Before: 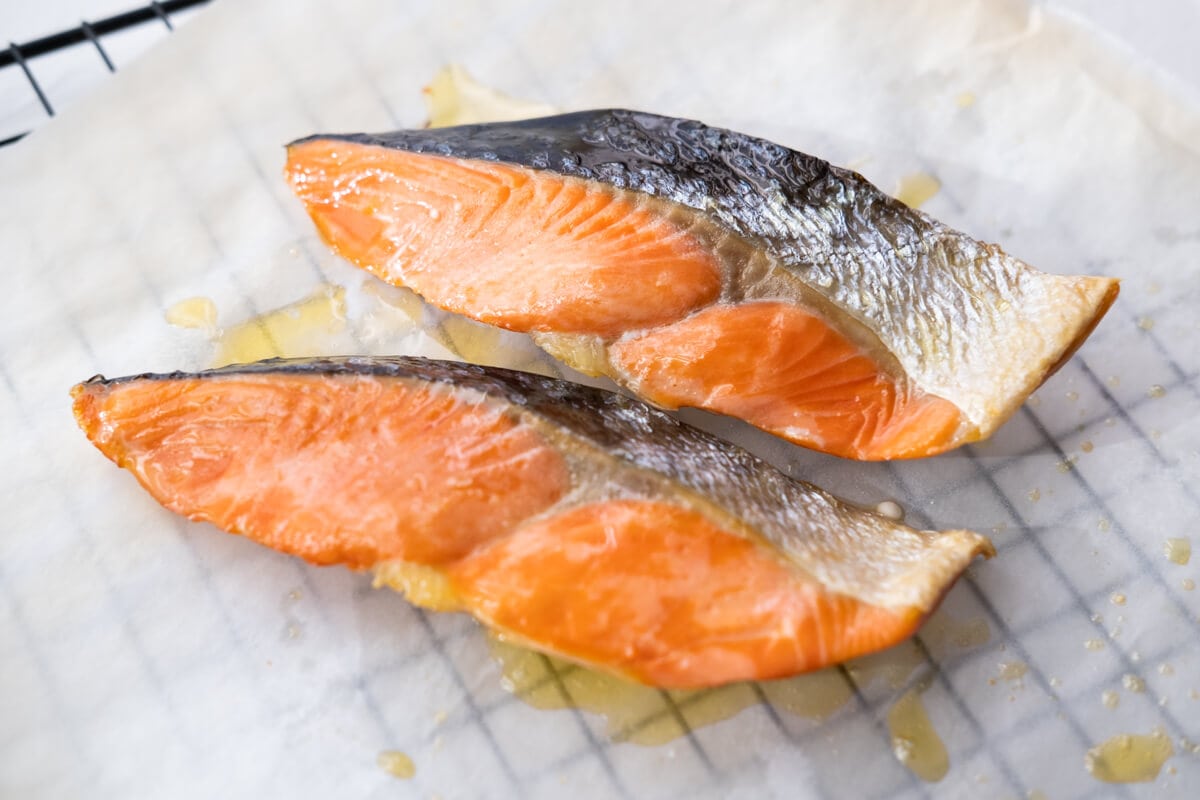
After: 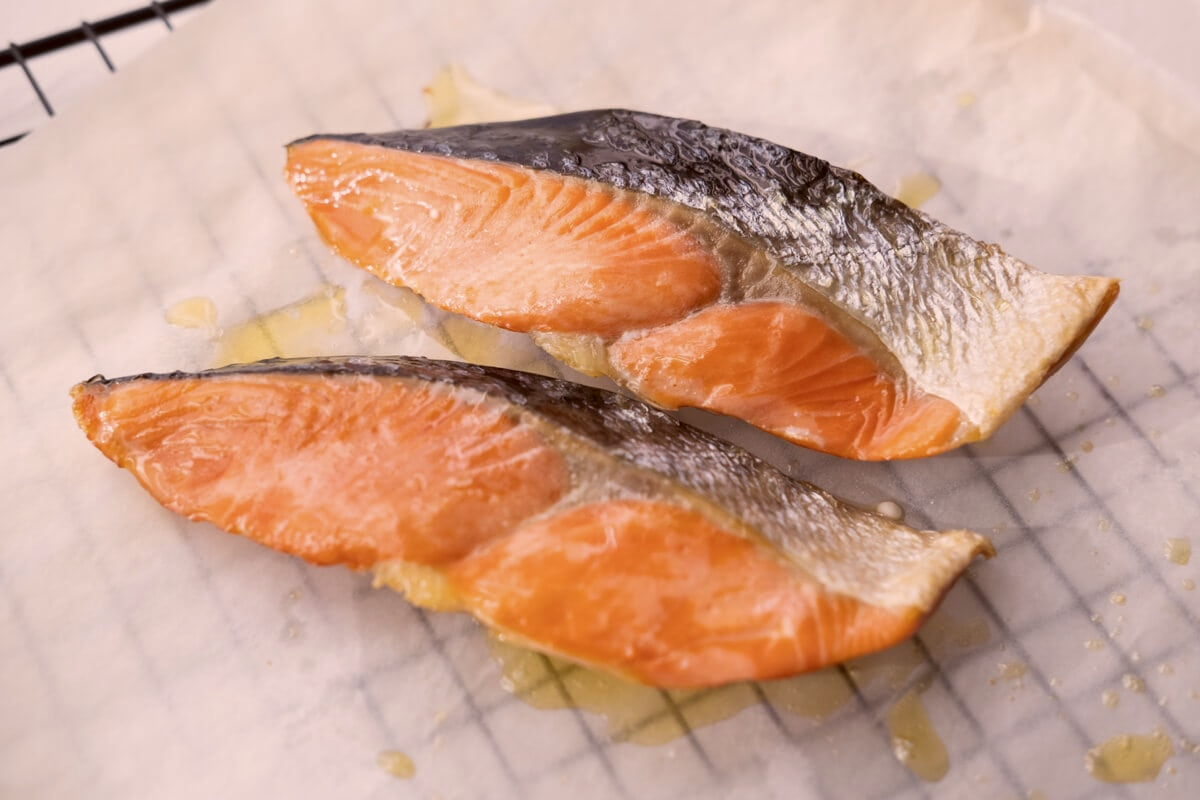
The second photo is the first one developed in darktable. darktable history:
exposure: exposure -0.242 EV, compensate highlight preservation false
color correction: highlights a* 10.21, highlights b* 9.79, shadows a* 8.61, shadows b* 7.88, saturation 0.8
